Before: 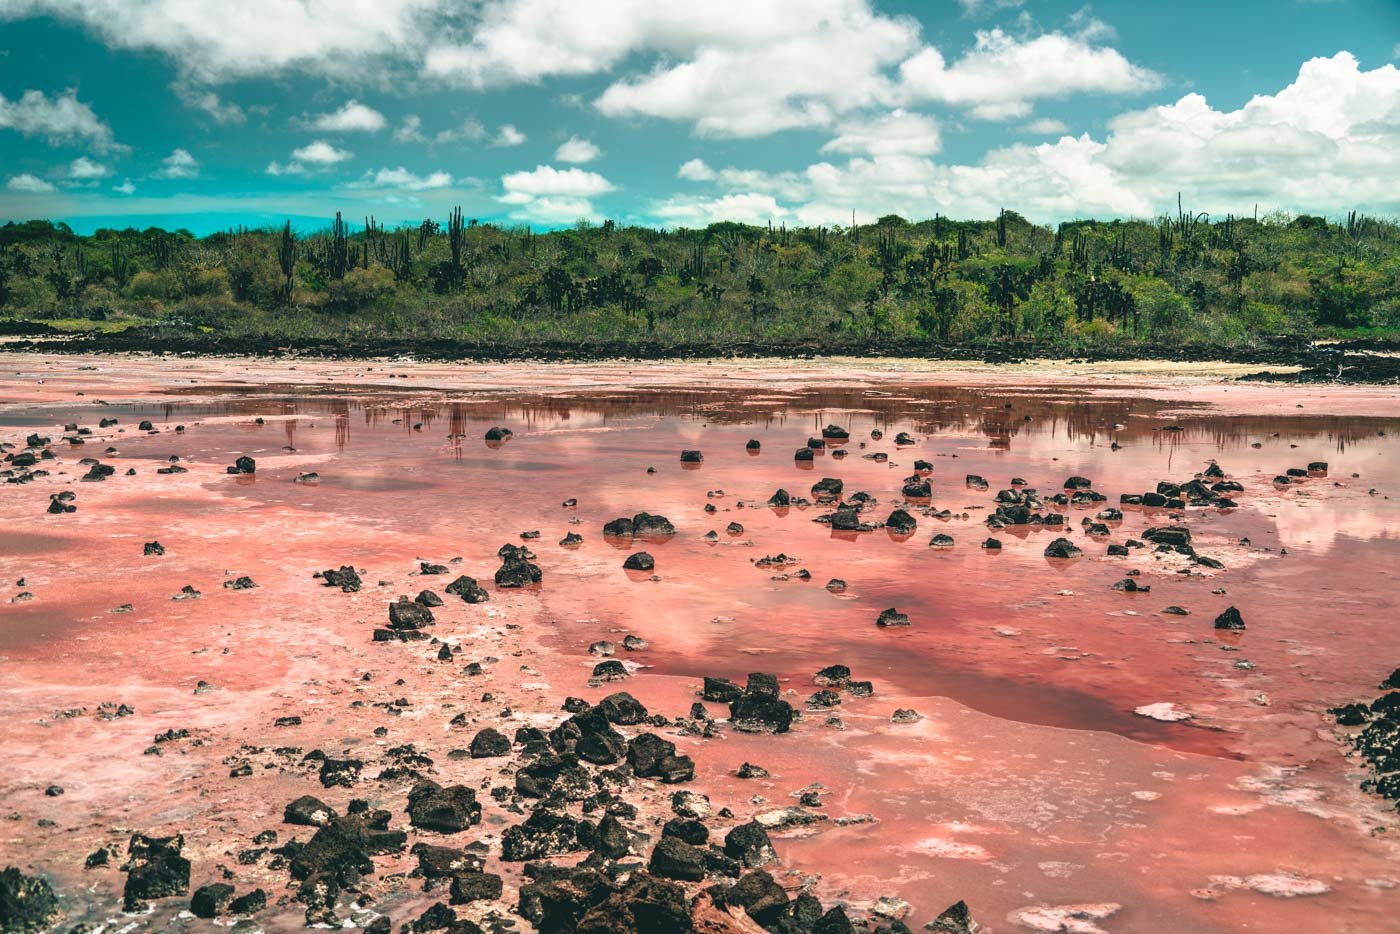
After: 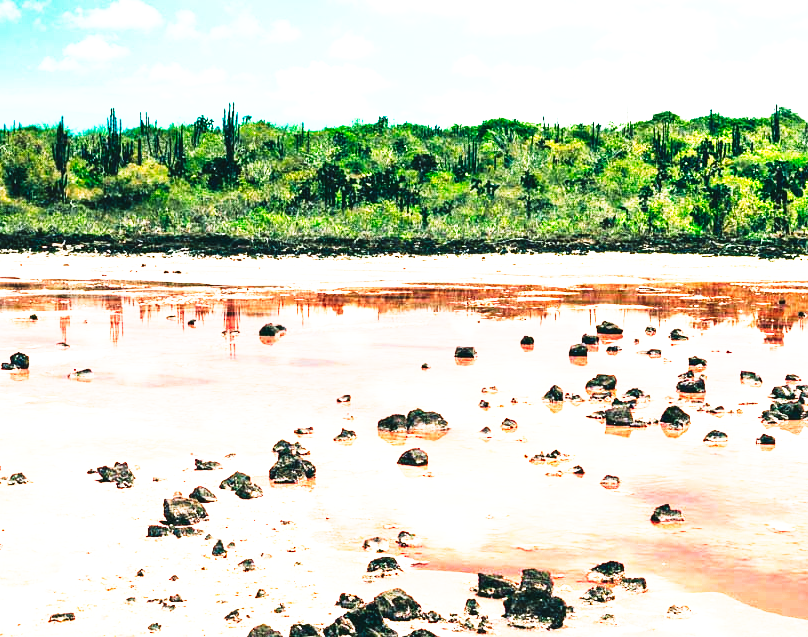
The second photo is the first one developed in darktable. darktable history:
crop: left 16.202%, top 11.208%, right 26.045%, bottom 20.557%
exposure: black level correction 0, exposure 1.55 EV, compensate exposure bias true, compensate highlight preservation false
tone curve: curves: ch0 [(0, 0) (0.003, 0.003) (0.011, 0.006) (0.025, 0.01) (0.044, 0.016) (0.069, 0.02) (0.1, 0.025) (0.136, 0.034) (0.177, 0.051) (0.224, 0.08) (0.277, 0.131) (0.335, 0.209) (0.399, 0.328) (0.468, 0.47) (0.543, 0.629) (0.623, 0.788) (0.709, 0.903) (0.801, 0.965) (0.898, 0.989) (1, 1)], preserve colors none
